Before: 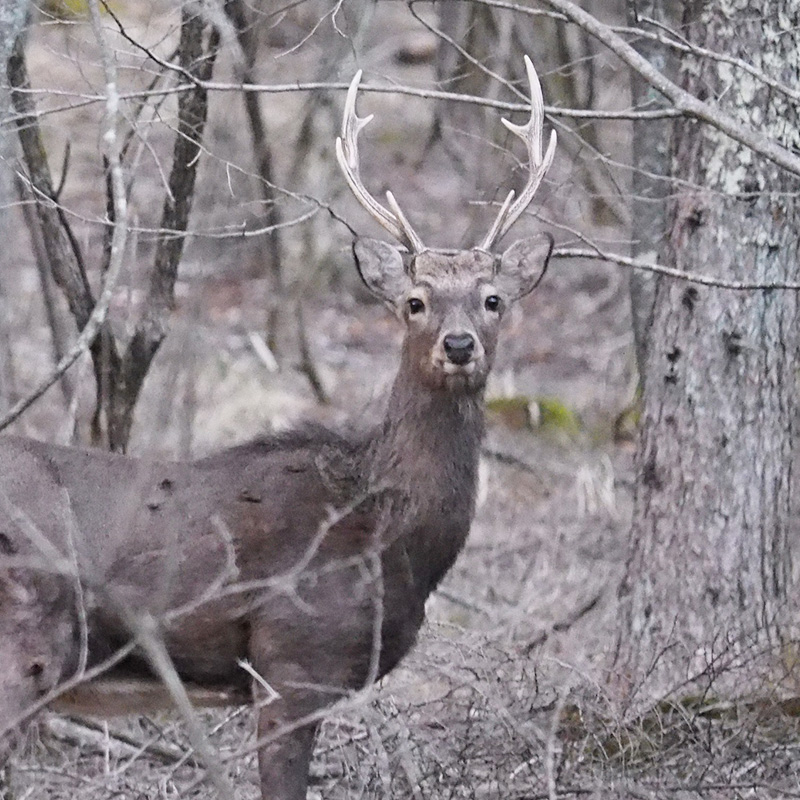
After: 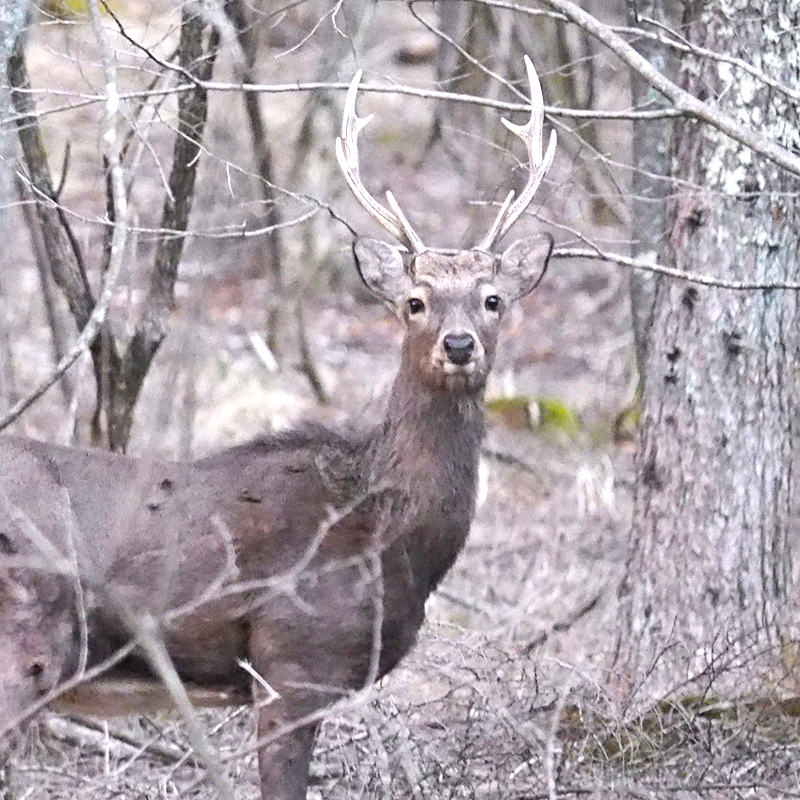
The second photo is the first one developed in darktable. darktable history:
exposure: exposure 0.657 EV, compensate highlight preservation false
color balance rgb: perceptual saturation grading › global saturation 20%, global vibrance 10%
